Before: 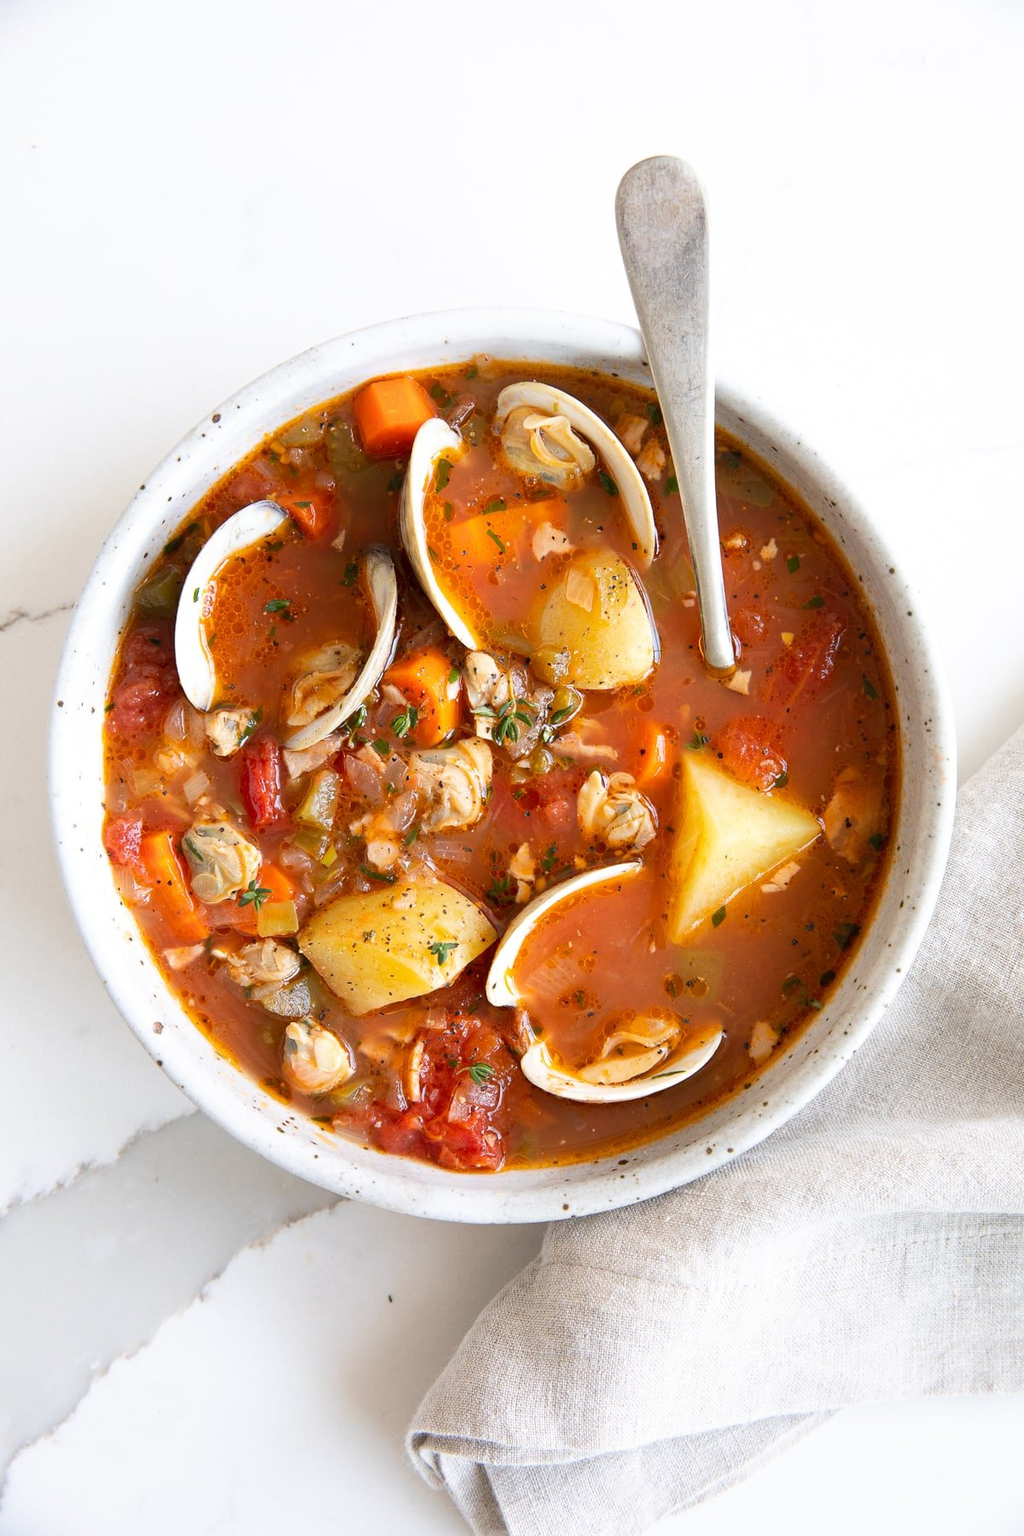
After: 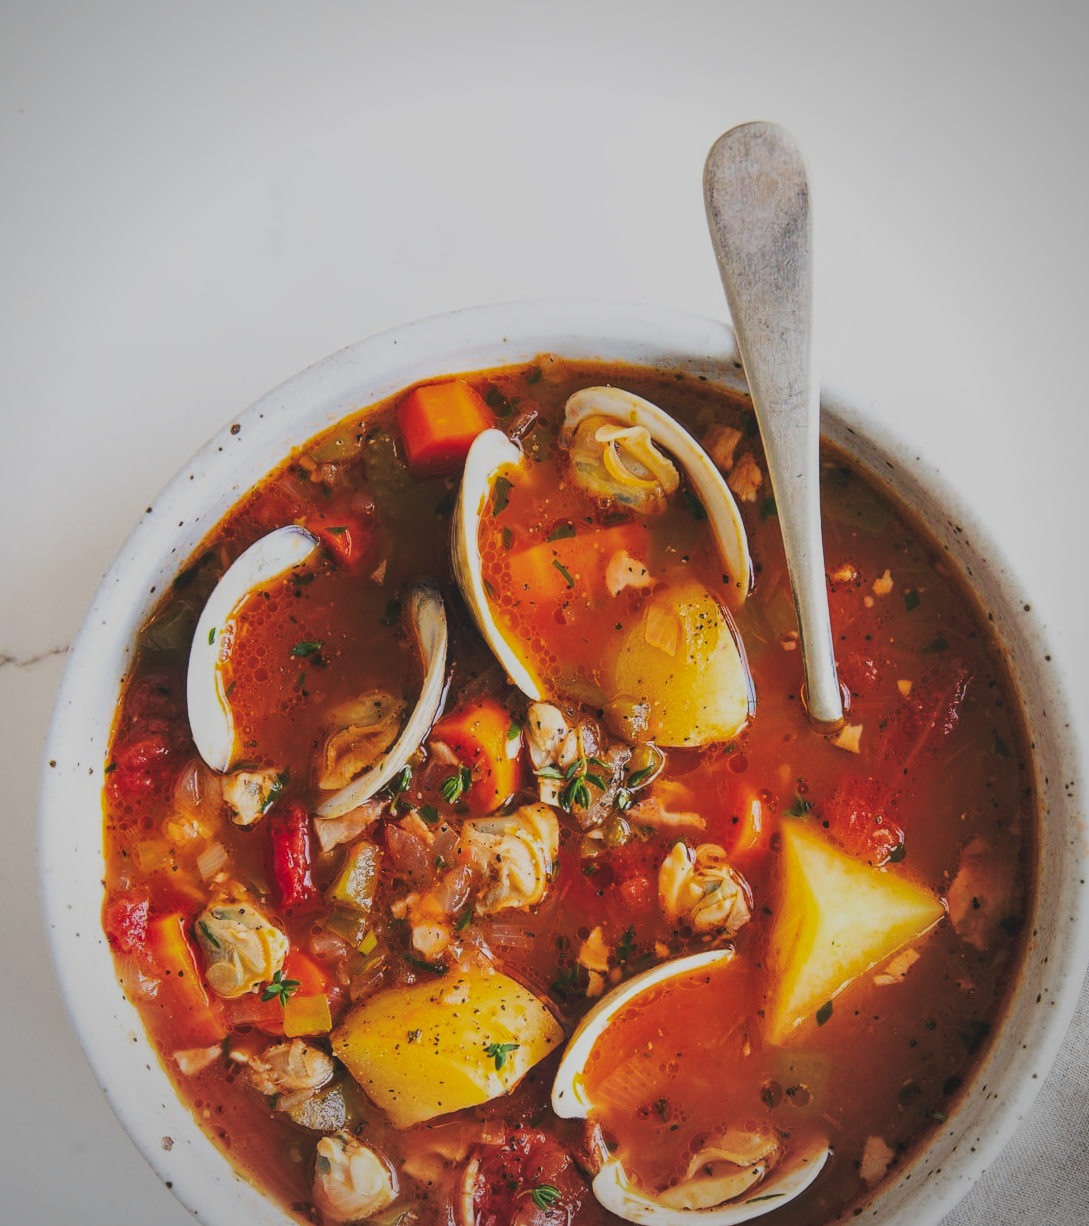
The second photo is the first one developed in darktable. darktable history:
vignetting: fall-off radius 61.04%, center (-0.033, -0.037)
filmic rgb: black relative exposure -7.65 EV, white relative exposure 4.56 EV, hardness 3.61
crop: left 1.564%, top 3.41%, right 7.67%, bottom 28.467%
local contrast: on, module defaults
color balance rgb: shadows lift › chroma 4.186%, shadows lift › hue 254.6°, perceptual saturation grading › global saturation 31.183%
tone curve: curves: ch0 [(0, 0.142) (0.384, 0.314) (0.752, 0.711) (0.991, 0.95)]; ch1 [(0.006, 0.129) (0.346, 0.384) (1, 1)]; ch2 [(0.003, 0.057) (0.261, 0.248) (1, 1)], preserve colors none
